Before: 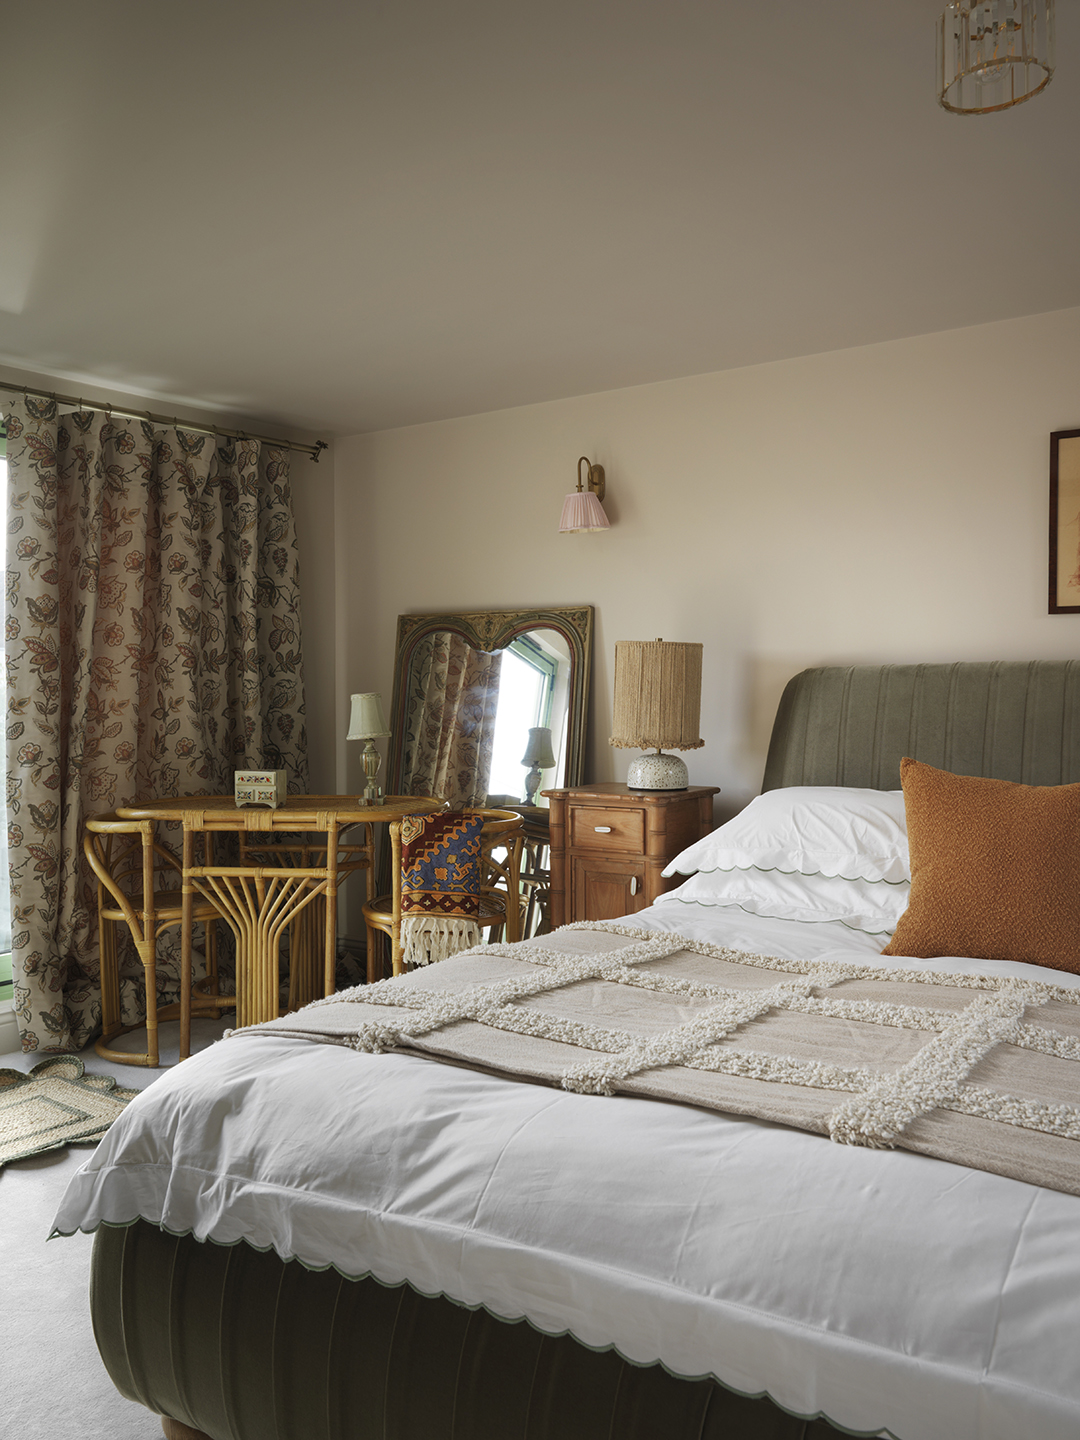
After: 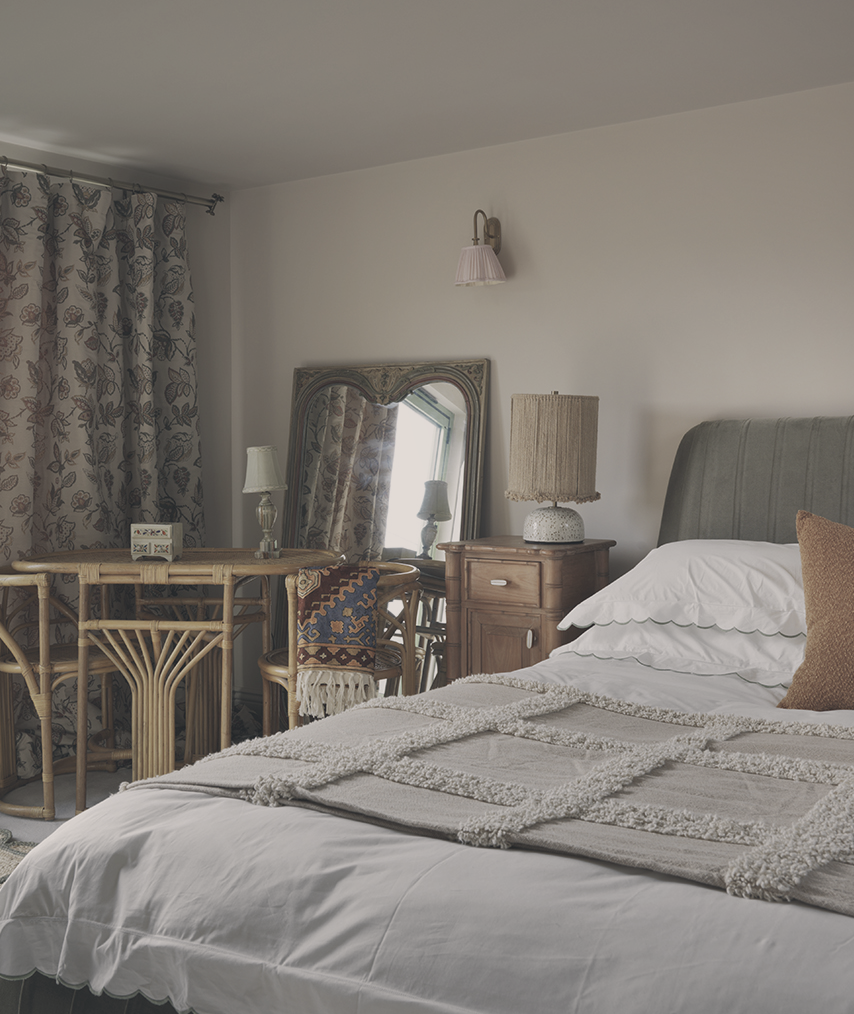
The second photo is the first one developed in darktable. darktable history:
contrast brightness saturation: contrast -0.25, saturation -0.424
shadows and highlights: shadows 24.13, highlights -78.32, soften with gaussian
crop: left 9.657%, top 17.185%, right 11.262%, bottom 12.375%
tone equalizer: edges refinement/feathering 500, mask exposure compensation -1.57 EV, preserve details no
color correction: highlights a* 2.93, highlights b* 5.02, shadows a* -1.77, shadows b* -4.9, saturation 0.792
